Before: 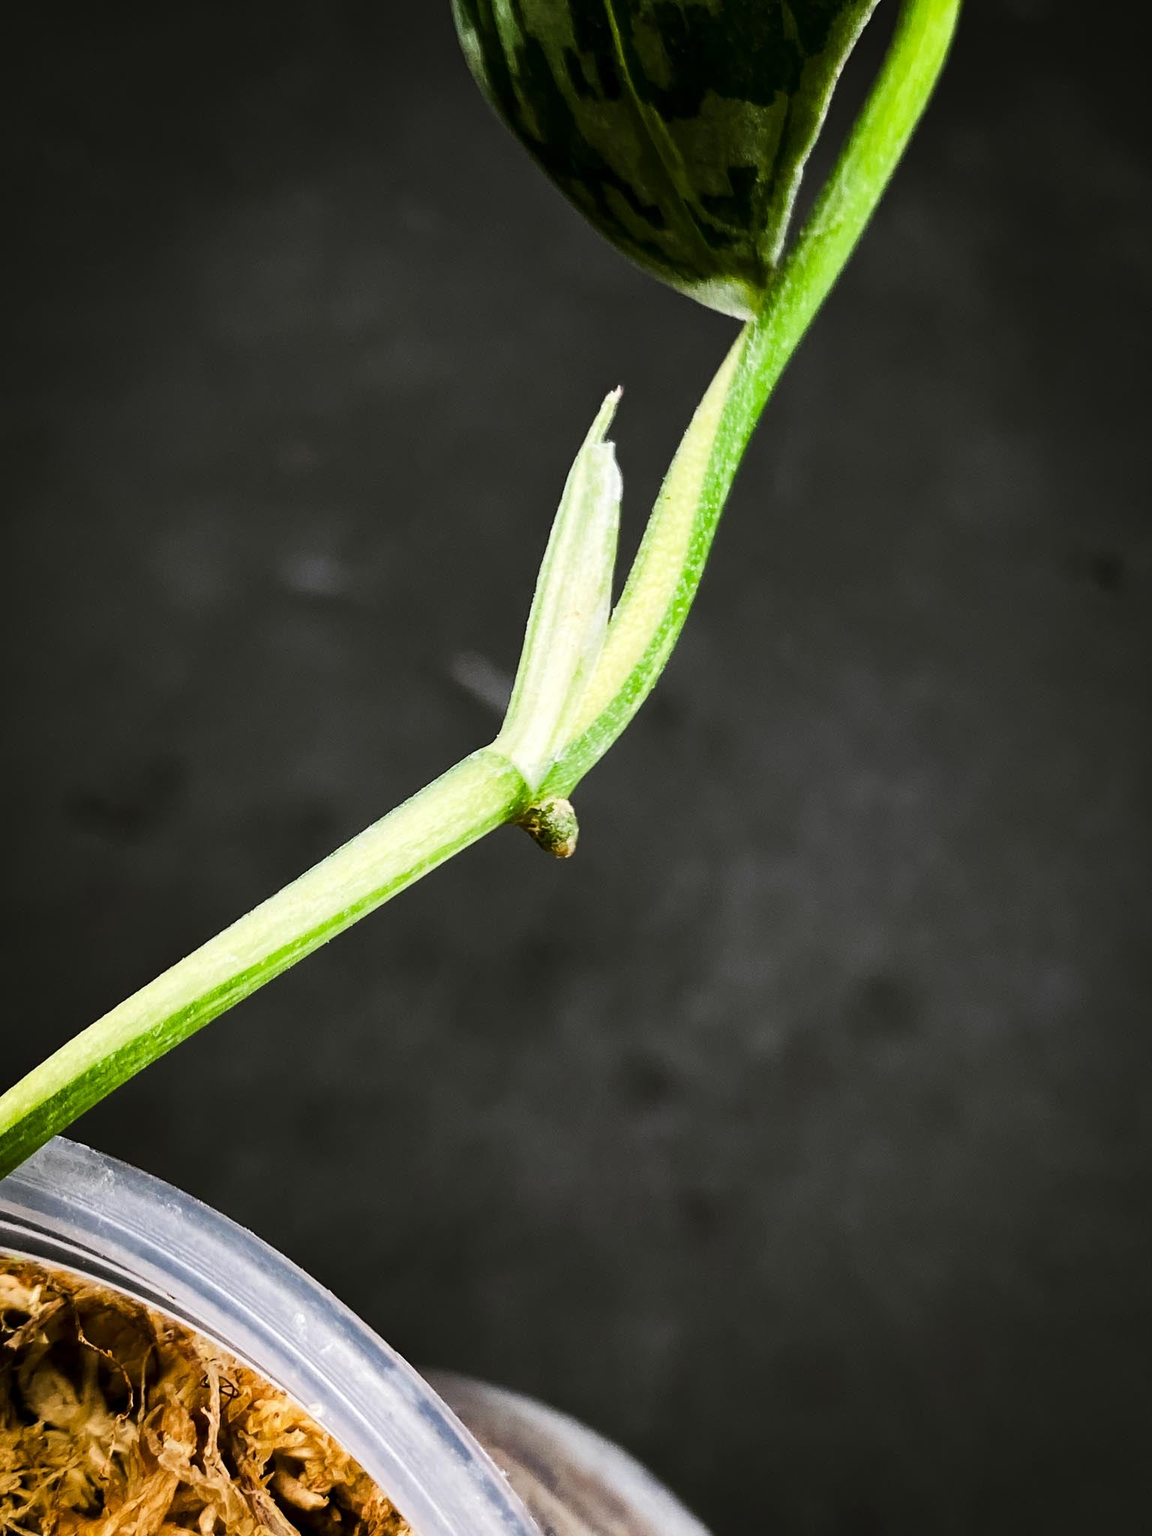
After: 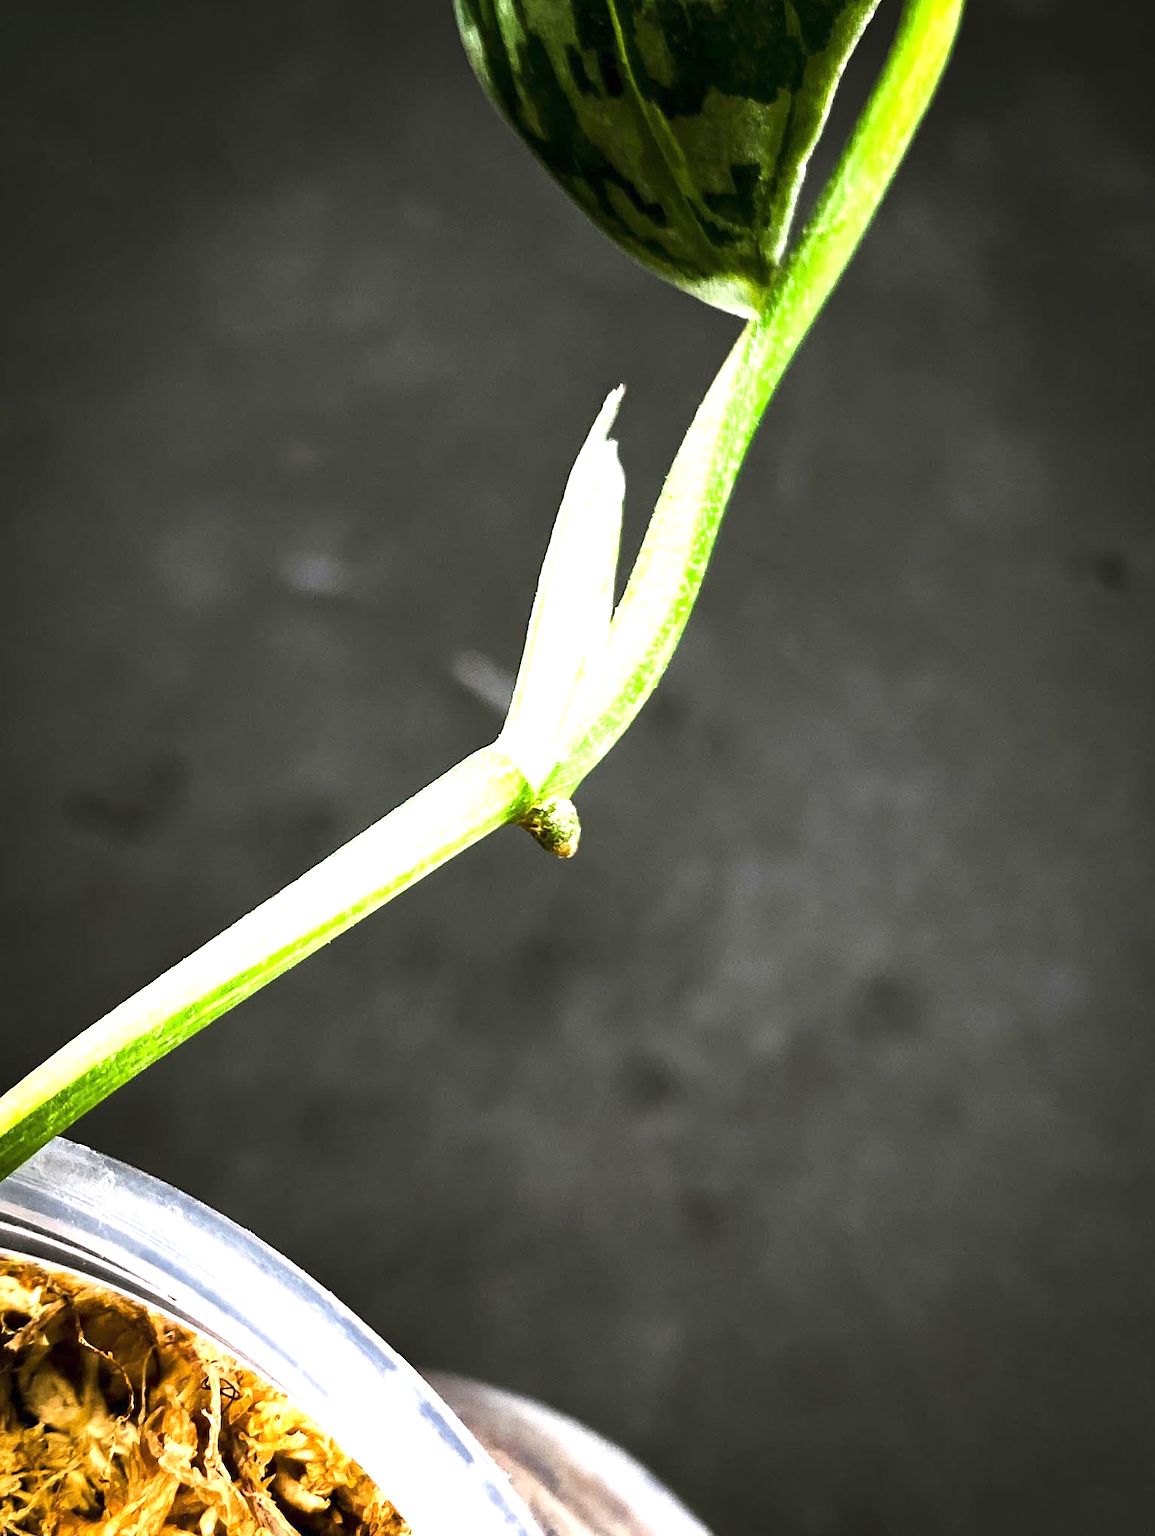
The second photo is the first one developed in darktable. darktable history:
crop: top 0.237%, bottom 0.103%
exposure: black level correction 0, exposure 1.1 EV, compensate exposure bias true, compensate highlight preservation false
